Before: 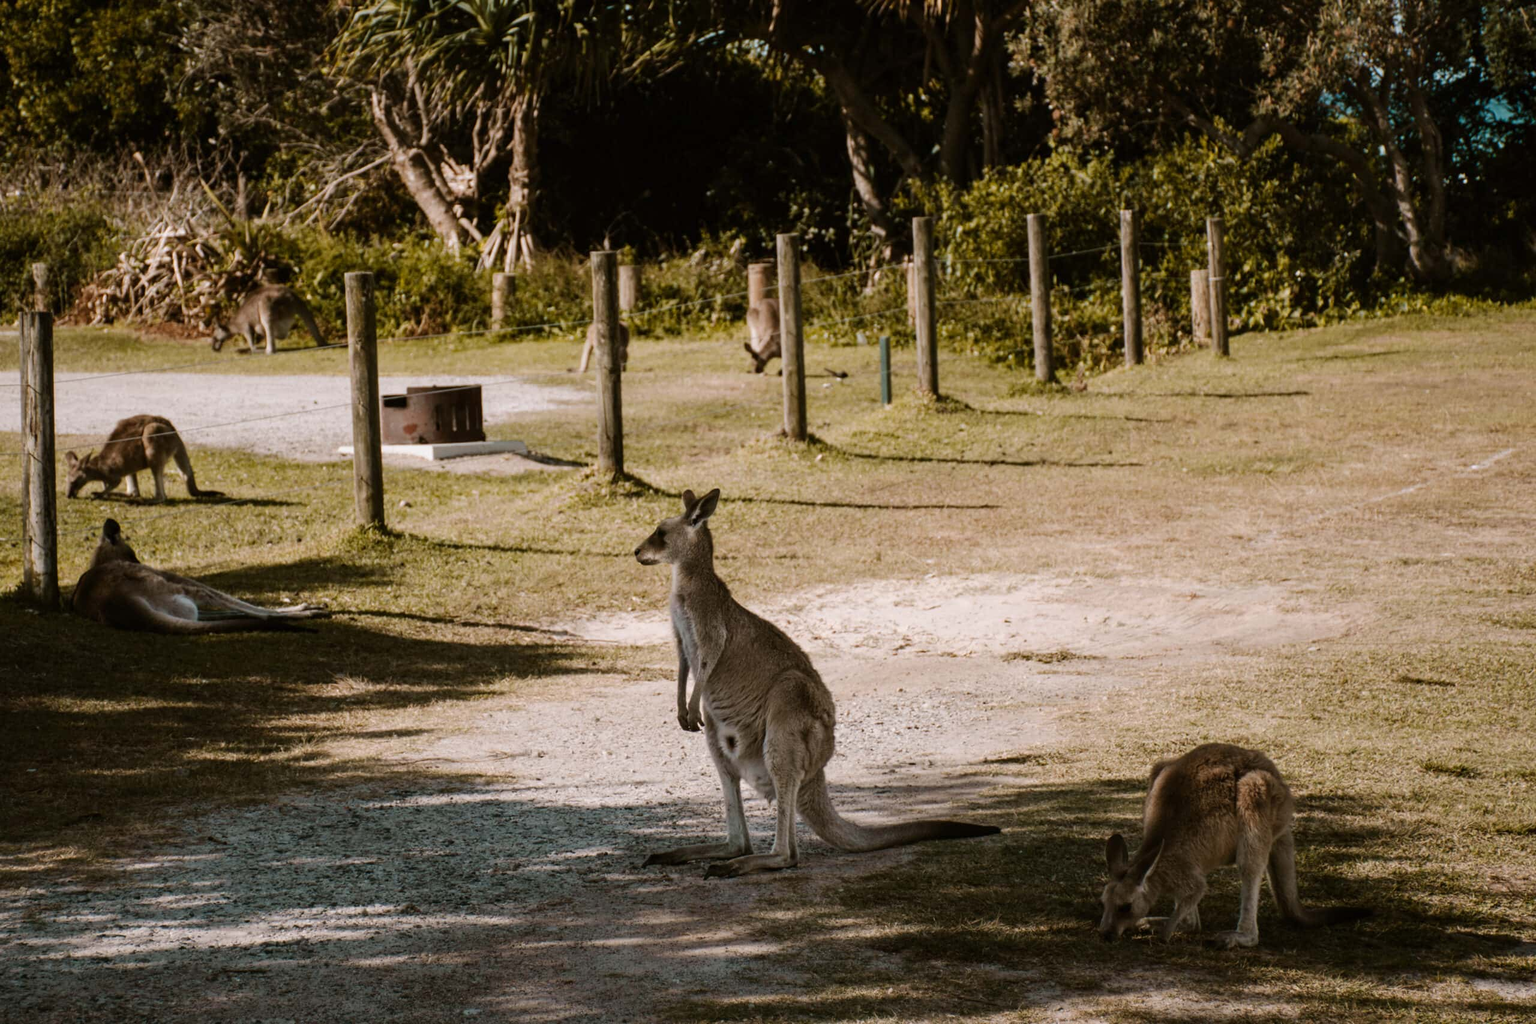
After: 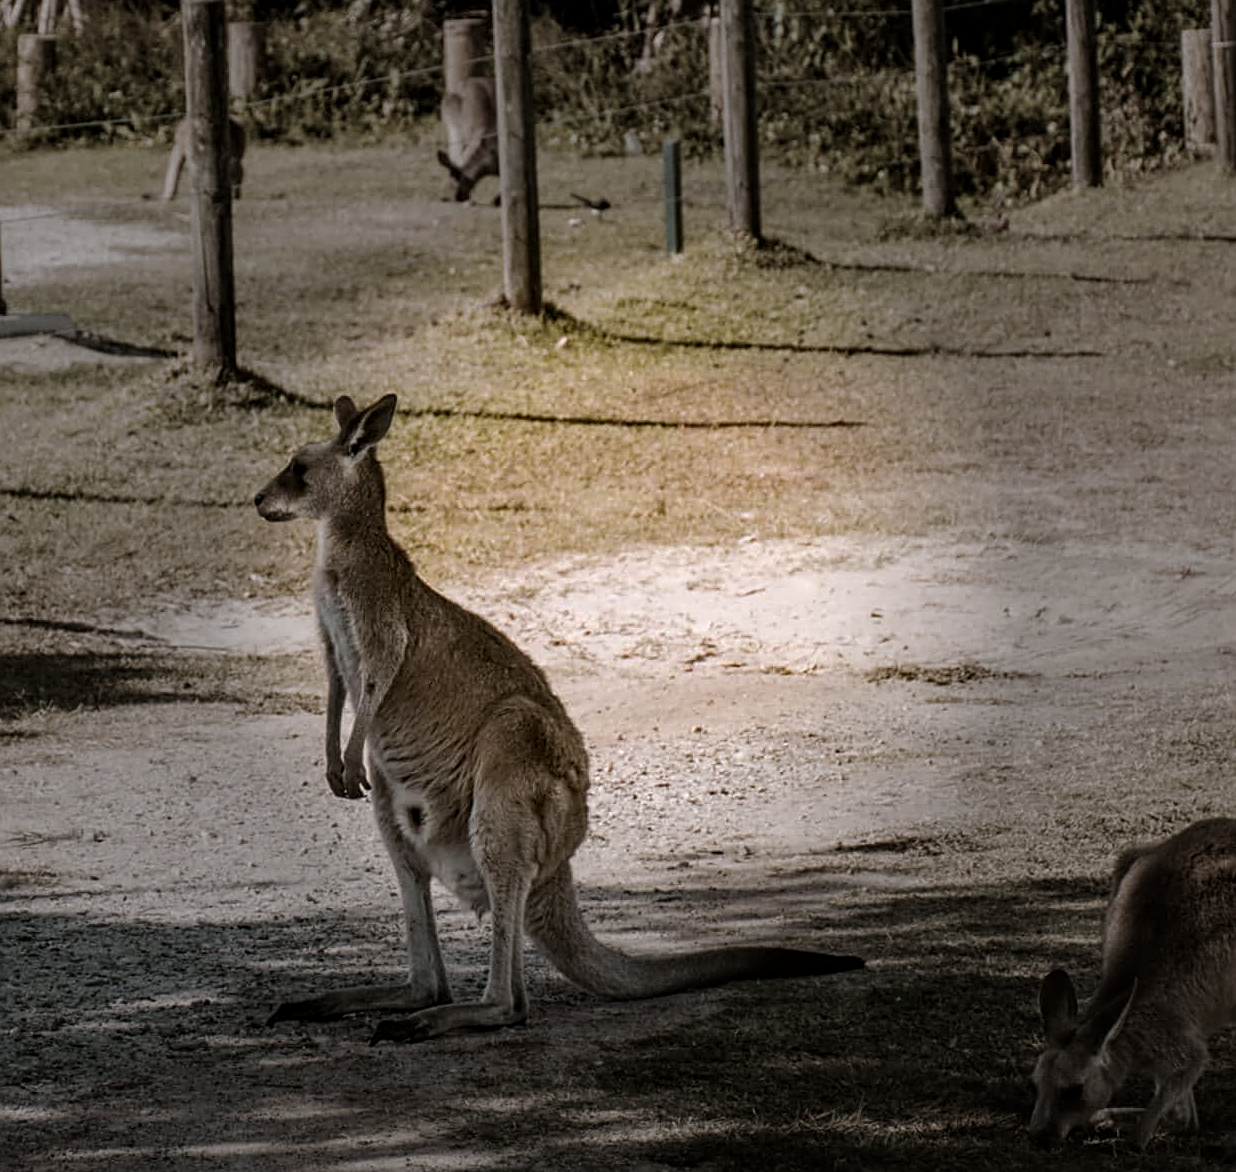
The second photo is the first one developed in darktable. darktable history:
crop: left 31.379%, top 24.658%, right 20.326%, bottom 6.628%
sharpen: on, module defaults
local contrast: on, module defaults
vignetting: fall-off start 31.28%, fall-off radius 34.64%, brightness -0.575
